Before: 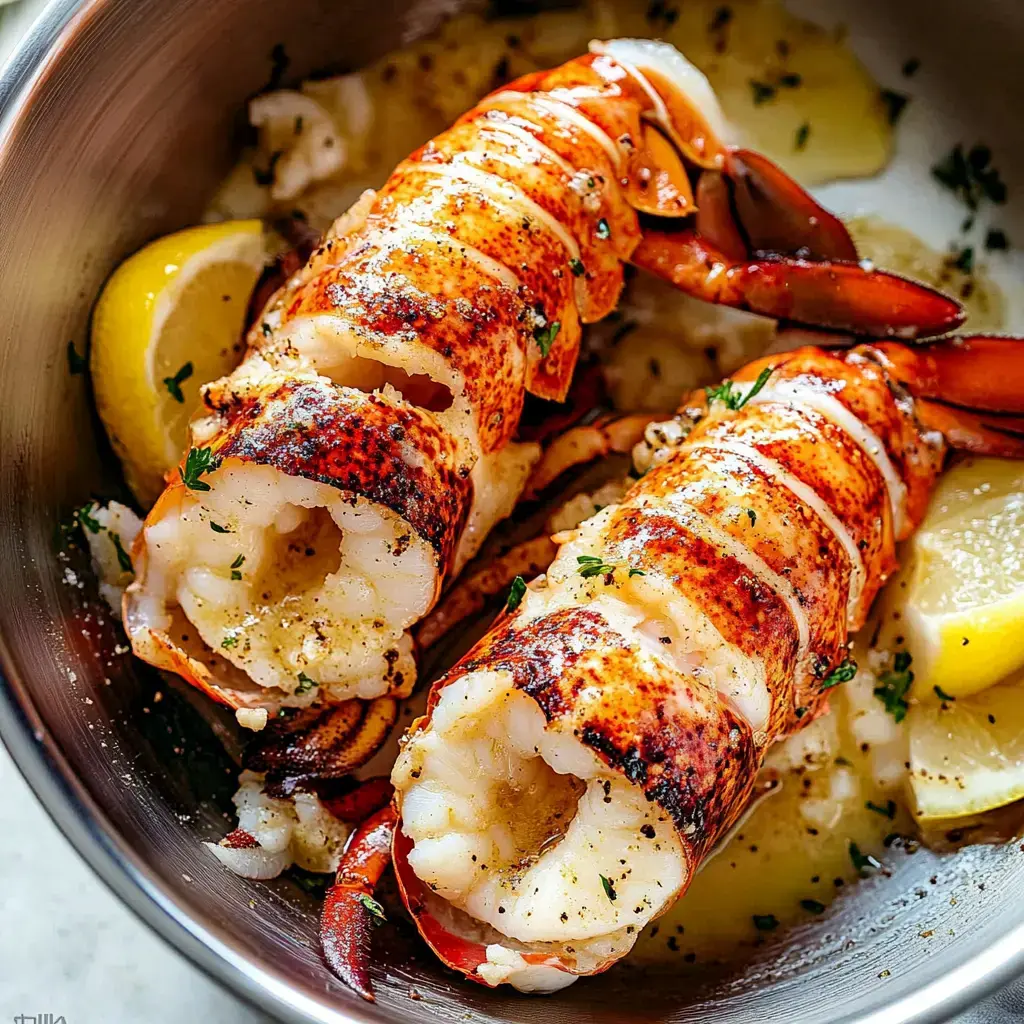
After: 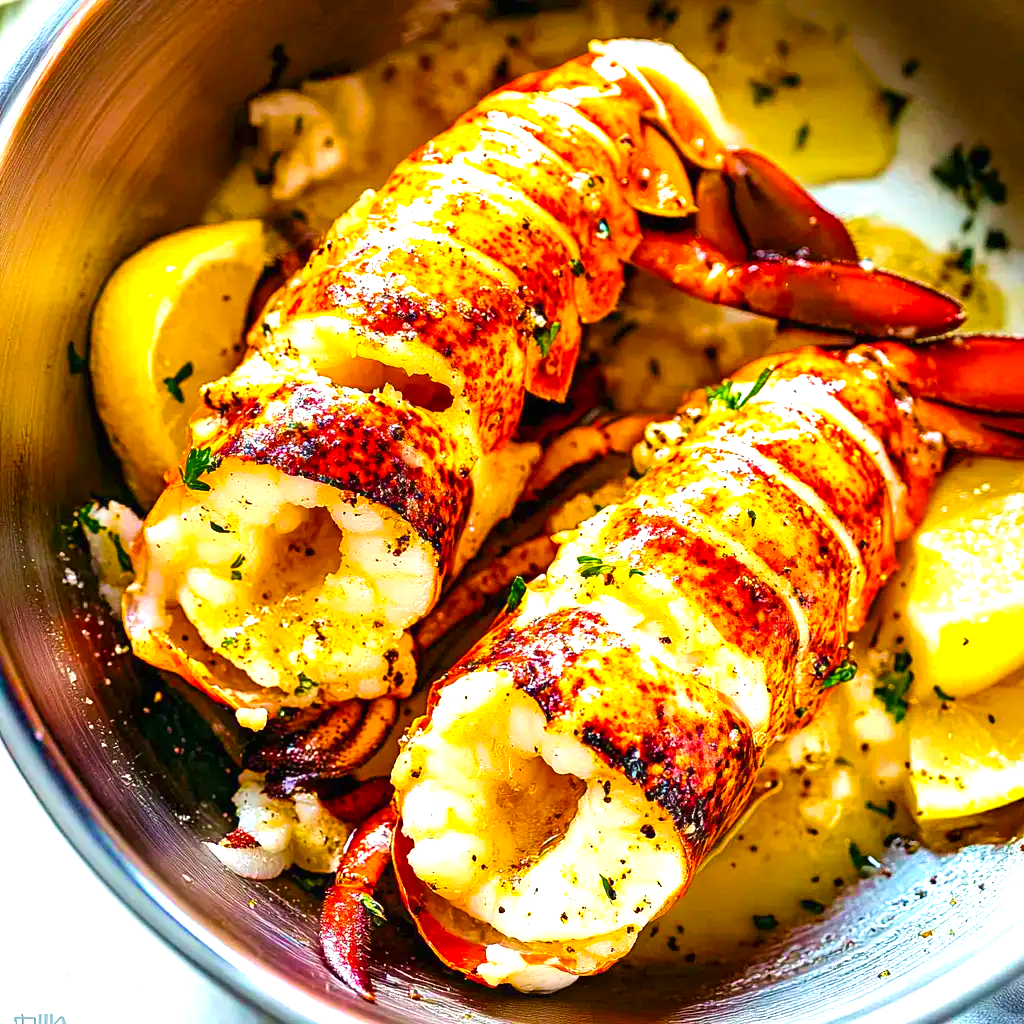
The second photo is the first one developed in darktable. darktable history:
color balance rgb: perceptual saturation grading › global saturation 19.85%, global vibrance 59.558%
exposure: black level correction 0, exposure 1.021 EV, compensate highlight preservation false
velvia: on, module defaults
